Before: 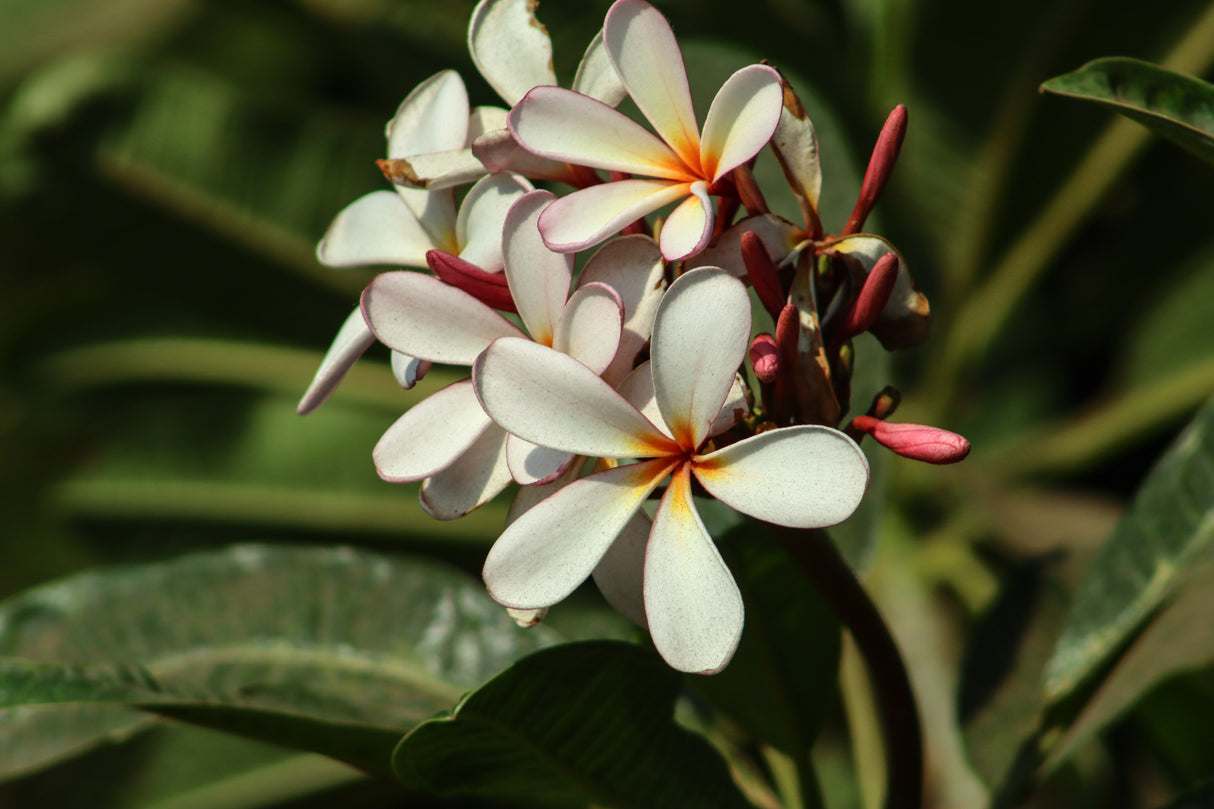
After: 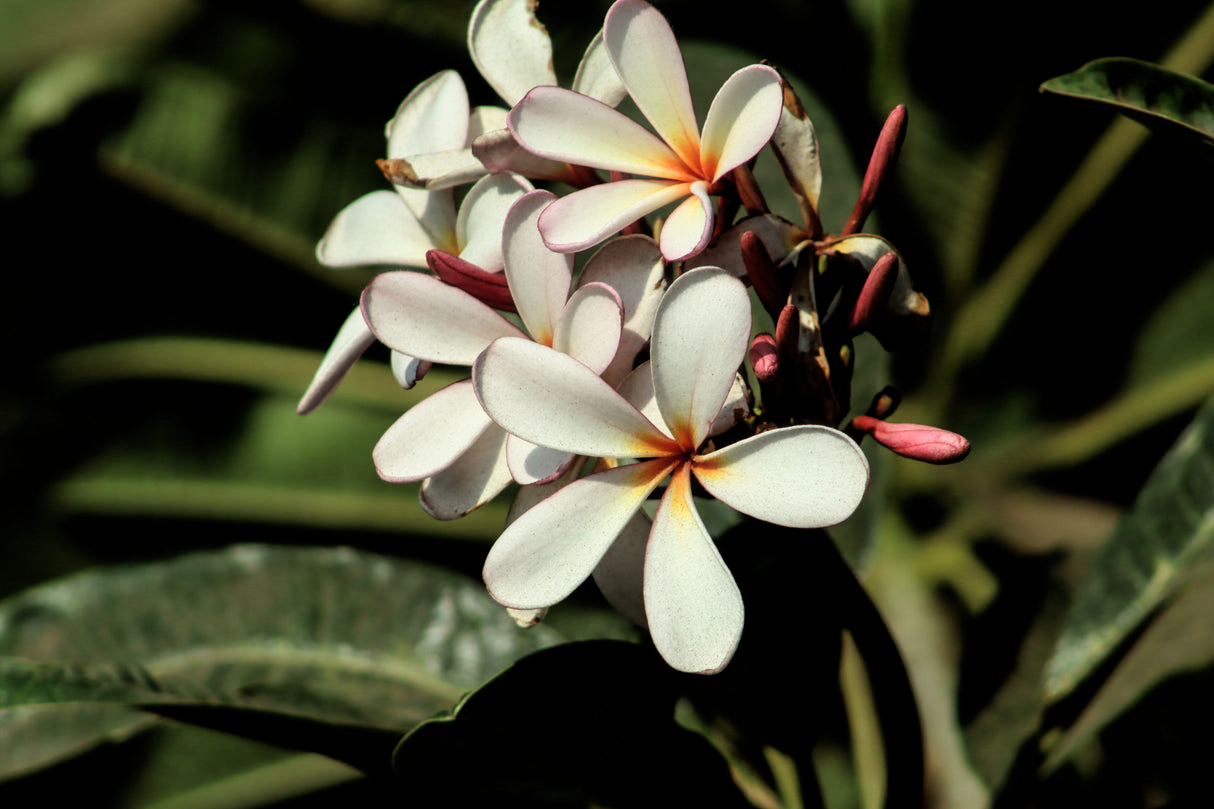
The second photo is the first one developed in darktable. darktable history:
filmic rgb: black relative exposure -6.35 EV, white relative exposure 2.79 EV, target black luminance 0%, hardness 4.64, latitude 67.45%, contrast 1.293, shadows ↔ highlights balance -3.15%
haze removal: strength -0.107, adaptive false
